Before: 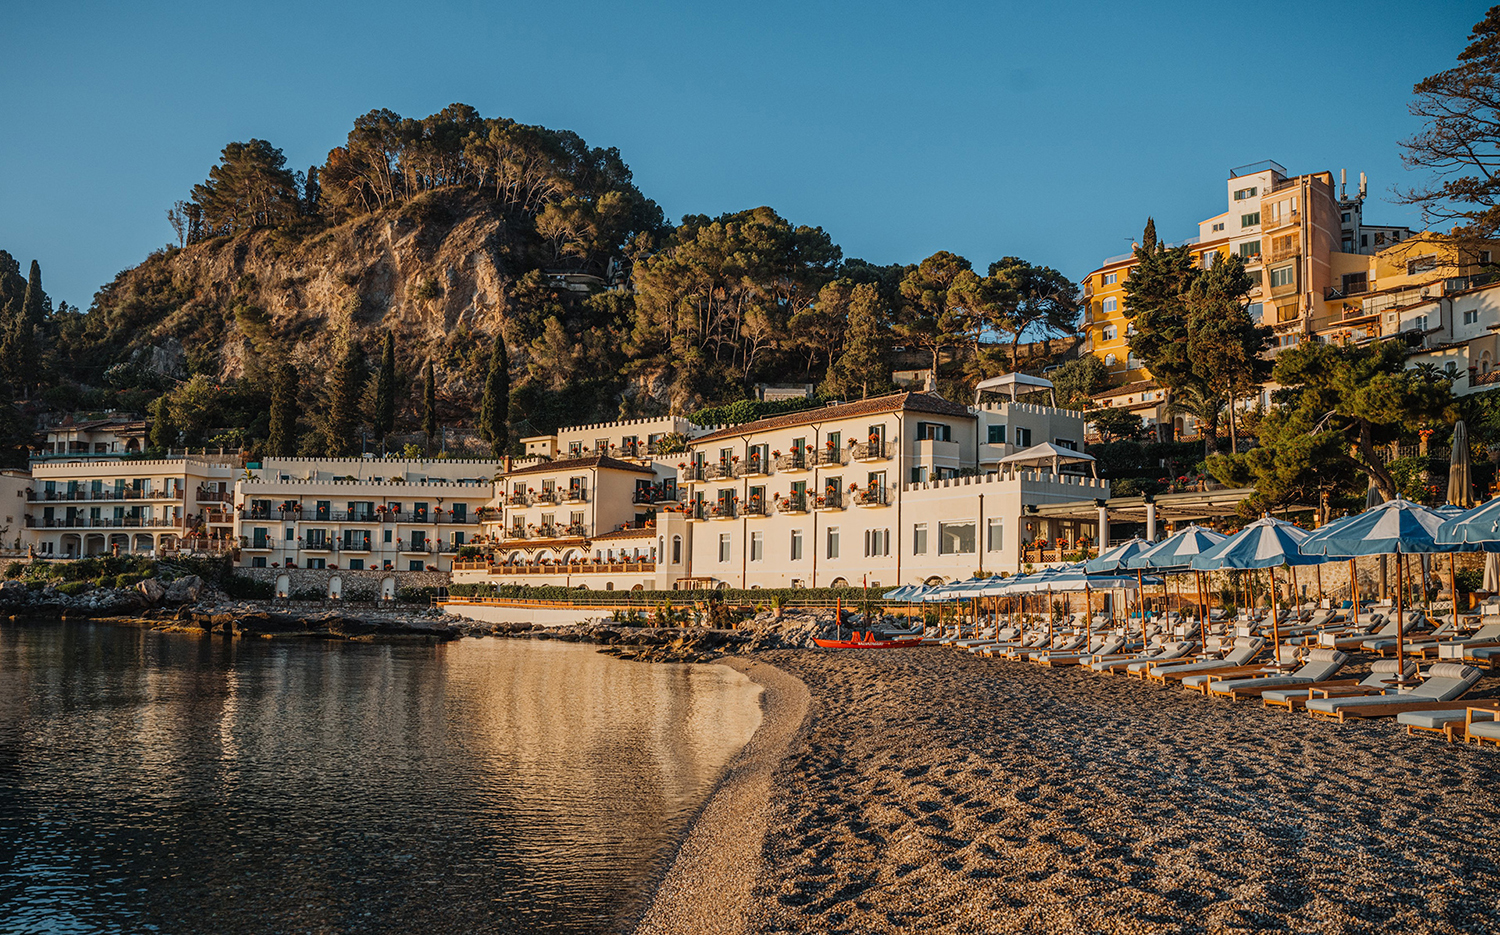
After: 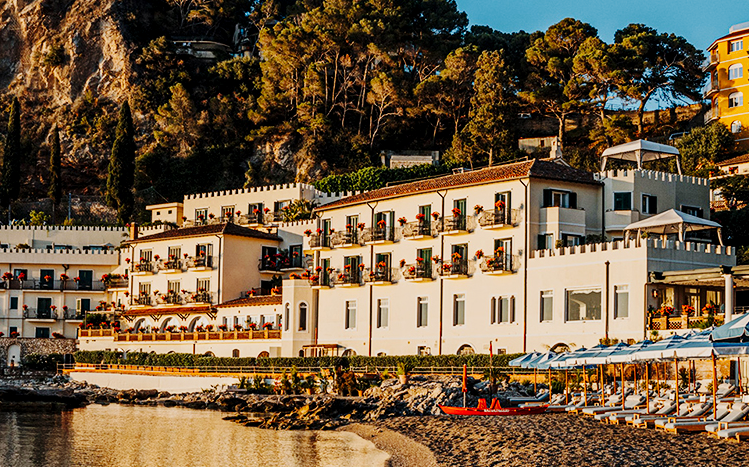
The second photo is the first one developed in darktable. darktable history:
base curve: curves: ch0 [(0, 0) (0.036, 0.025) (0.121, 0.166) (0.206, 0.329) (0.605, 0.79) (1, 1)], preserve colors none
crop: left 25%, top 25%, right 25%, bottom 25%
exposure: black level correction 0.006, exposure -0.226 EV, compensate highlight preservation false
